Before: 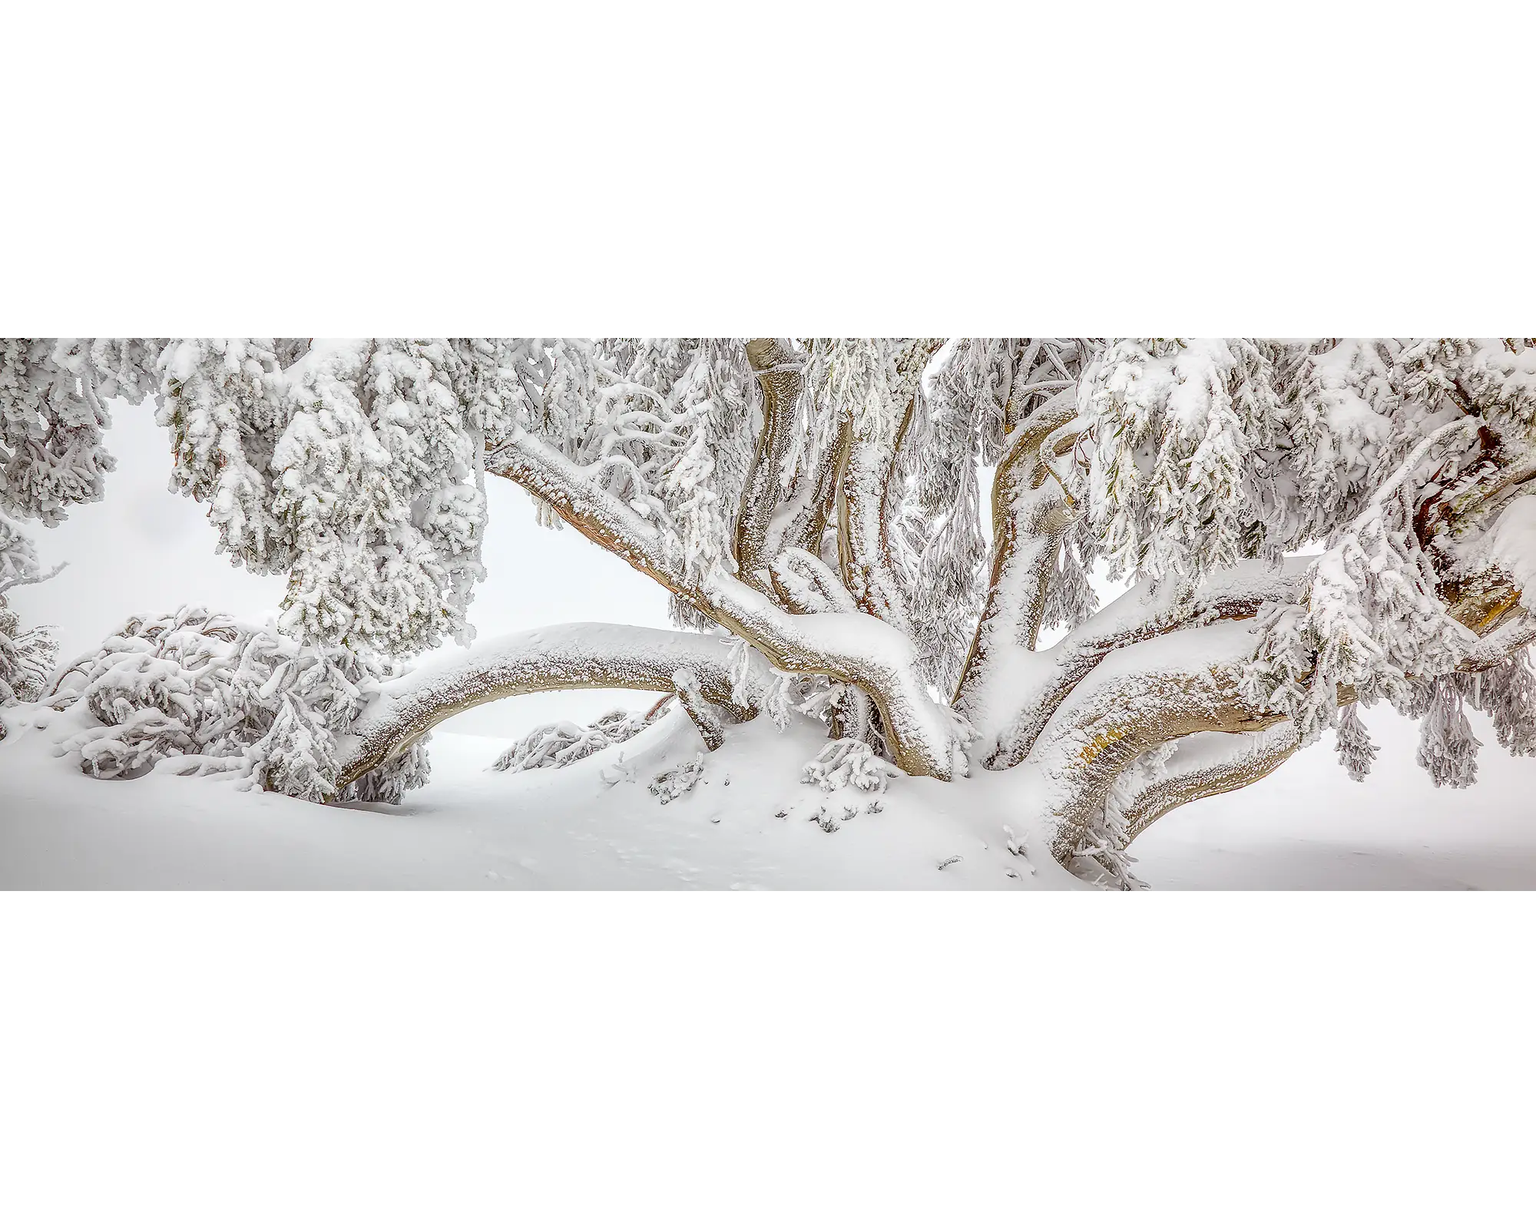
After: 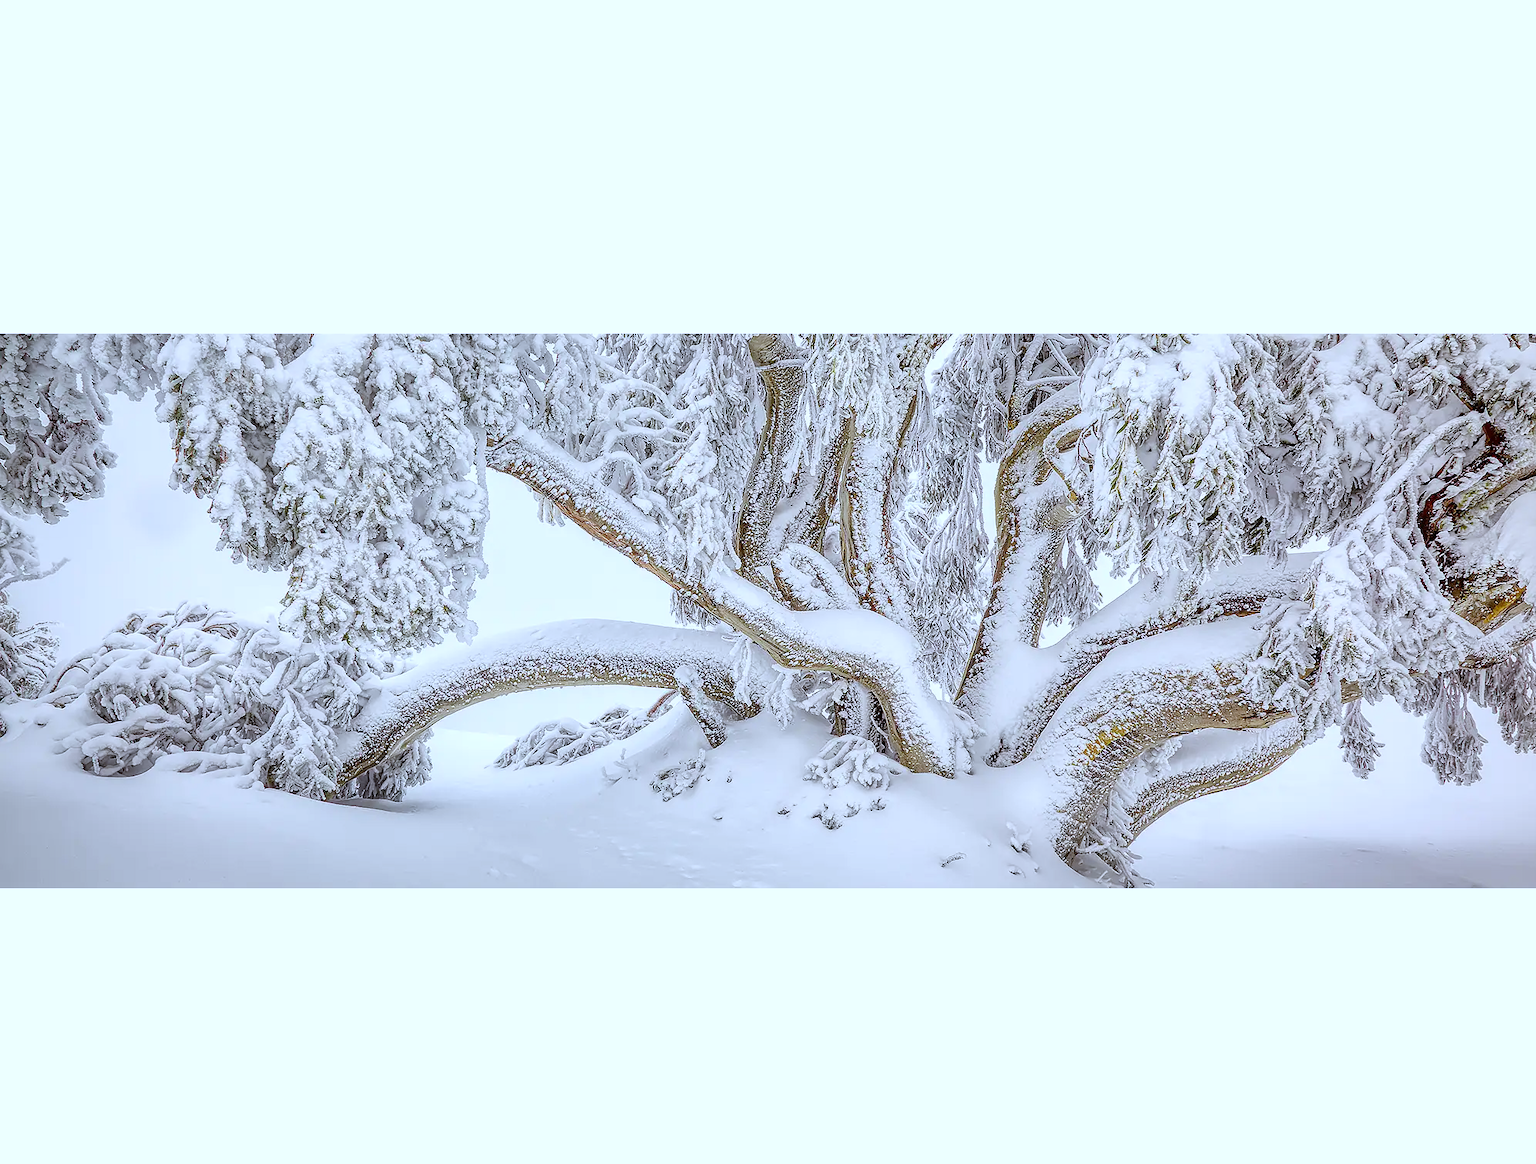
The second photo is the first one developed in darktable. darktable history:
crop: top 0.448%, right 0.264%, bottom 5.045%
color correction: highlights a* -0.137, highlights b* 0.137
white balance: red 0.926, green 1.003, blue 1.133
tone equalizer: on, module defaults
